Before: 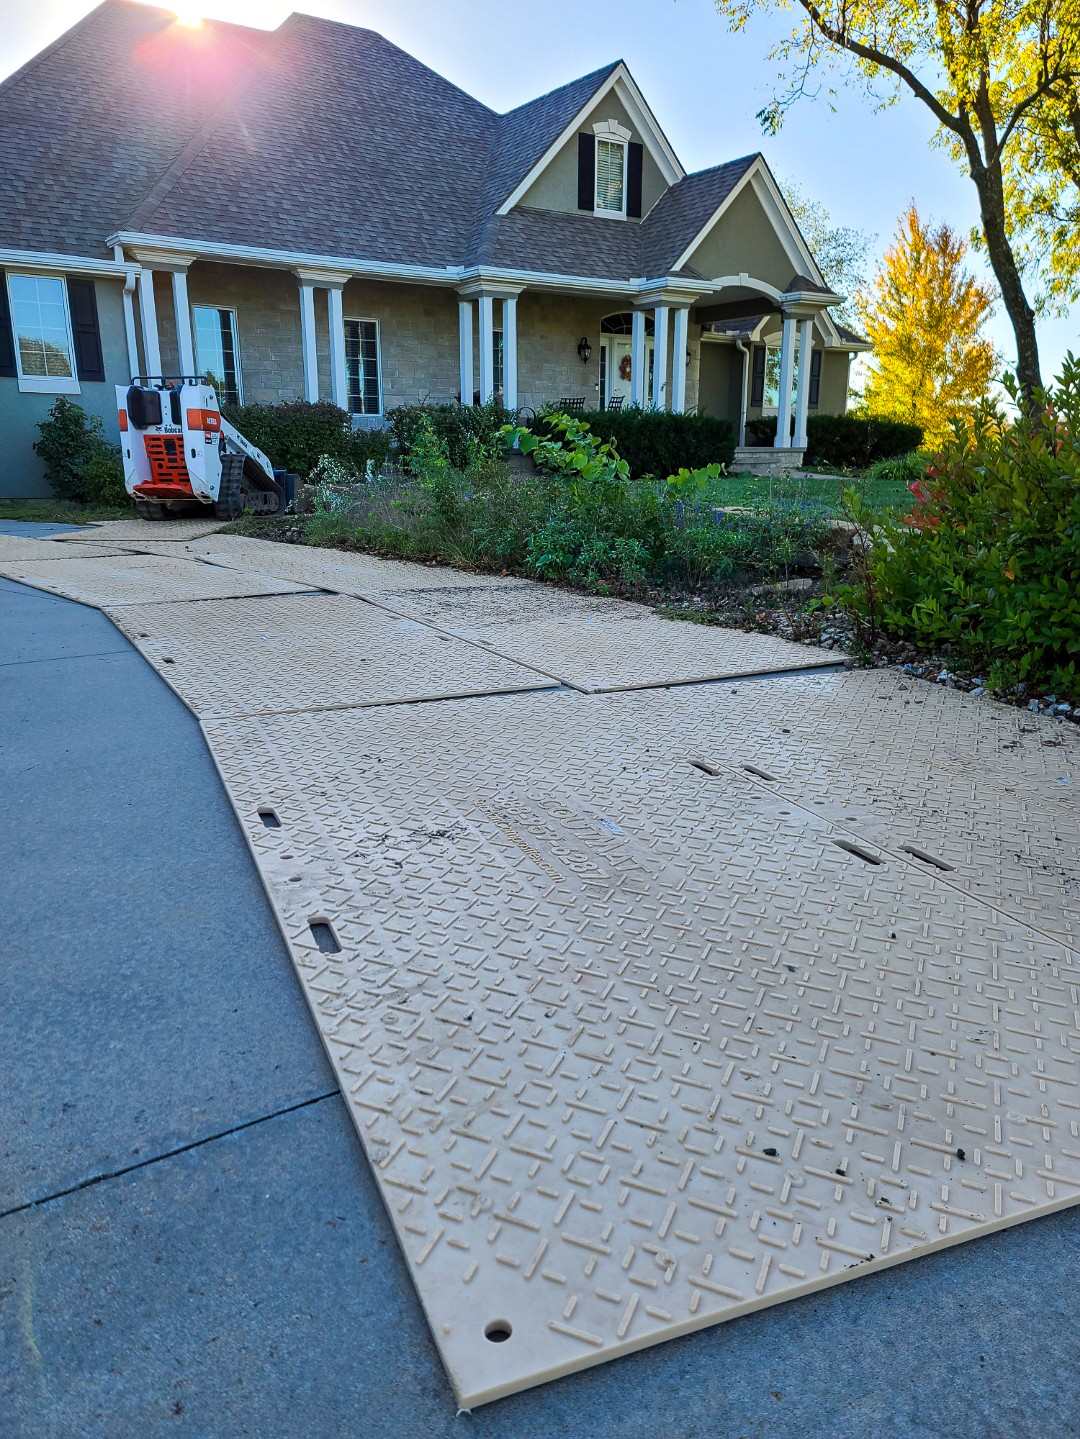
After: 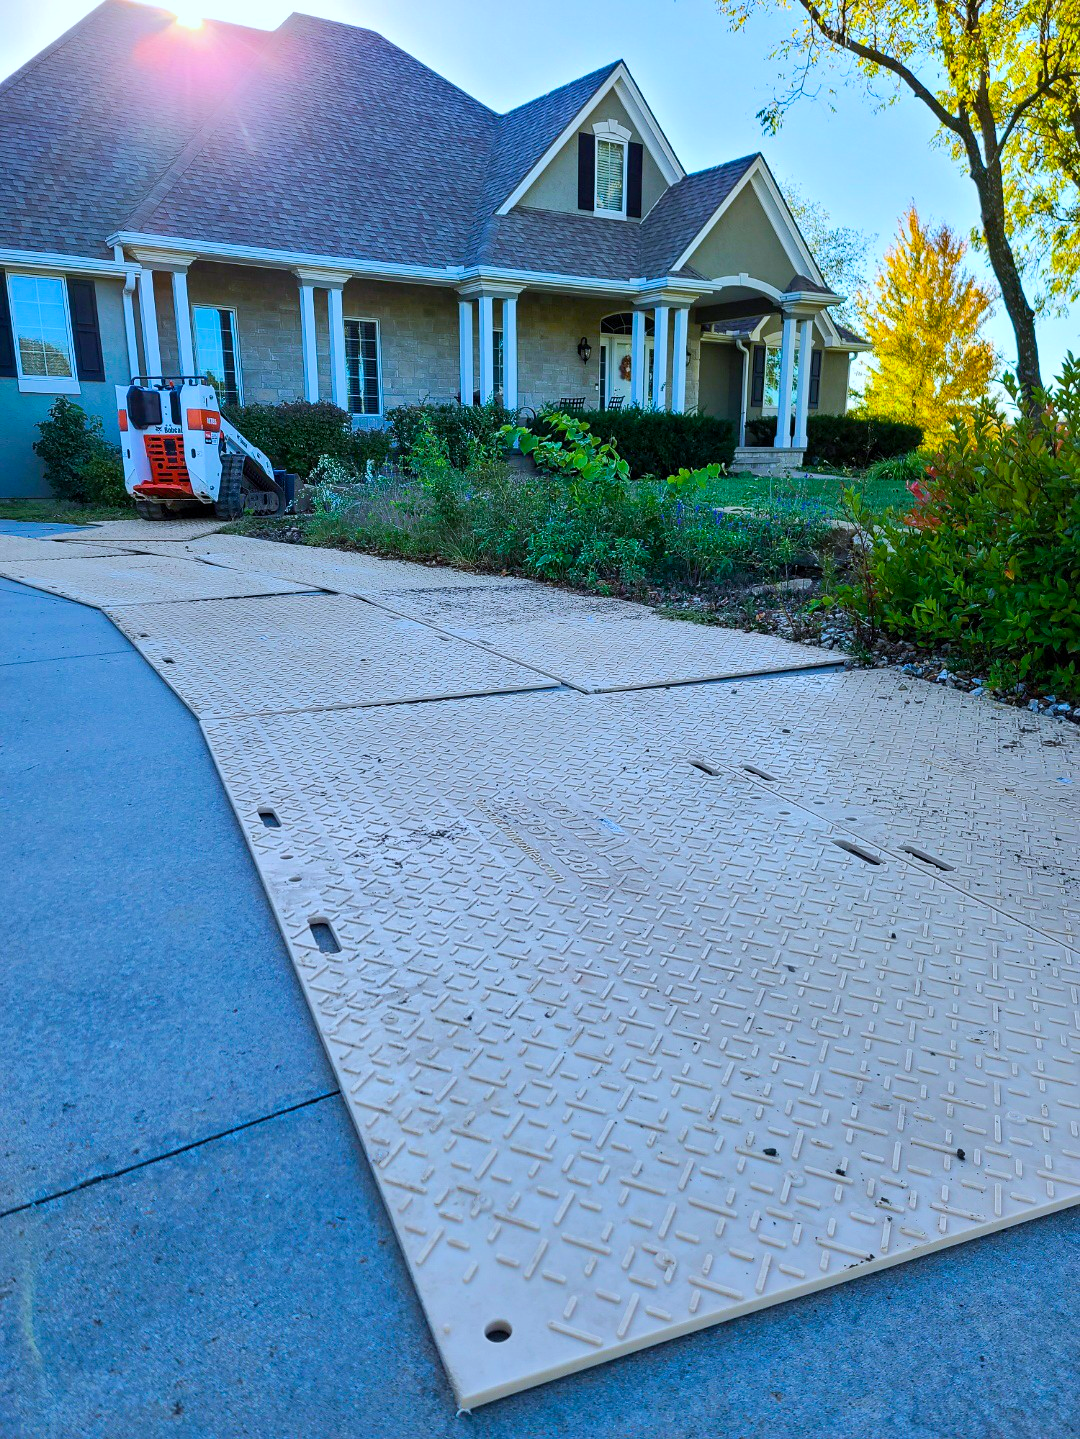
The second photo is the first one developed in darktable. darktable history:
color calibration: illuminant as shot in camera, x 0.369, y 0.376, temperature 4328.46 K, gamut compression 3
color balance rgb: perceptual saturation grading › global saturation 25%, perceptual brilliance grading › mid-tones 10%, perceptual brilliance grading › shadows 15%, global vibrance 20%
